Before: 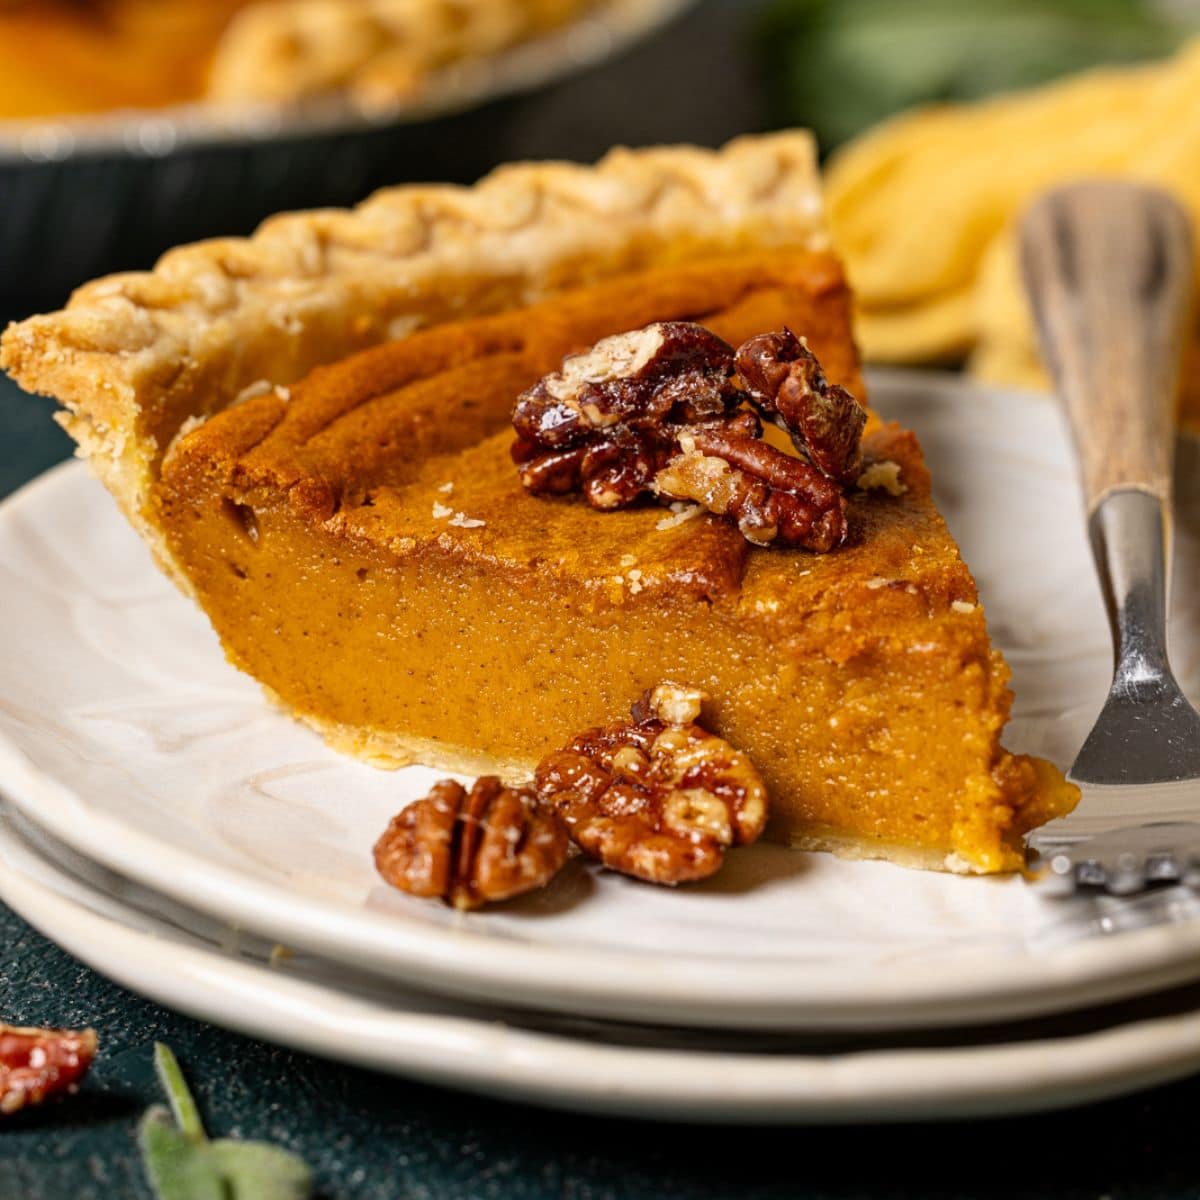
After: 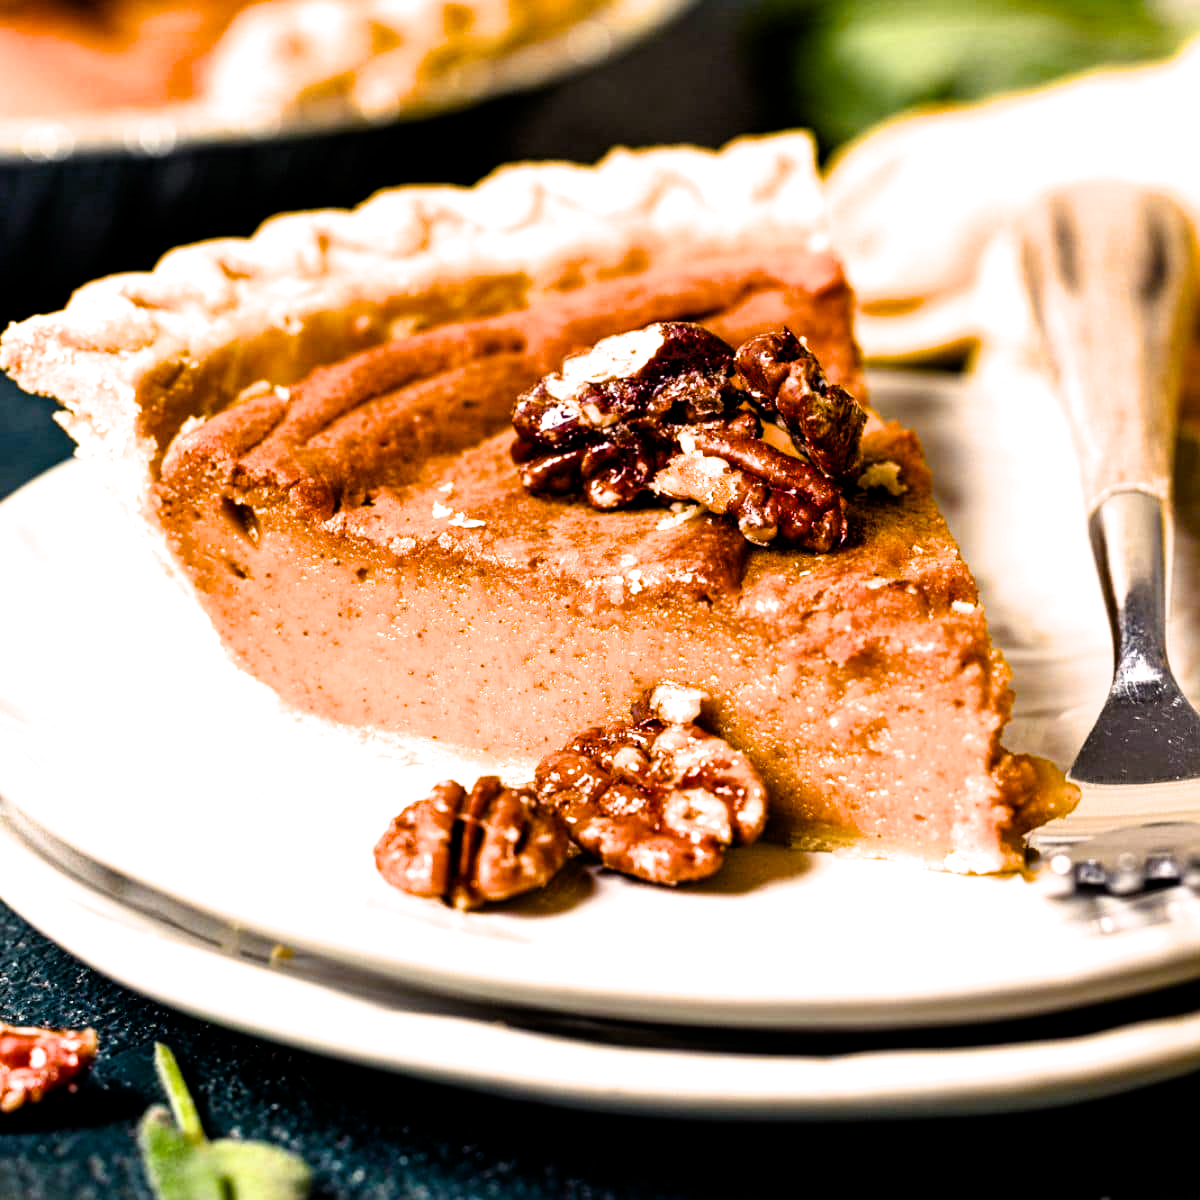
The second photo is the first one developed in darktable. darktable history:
filmic rgb: black relative exposure -8.68 EV, white relative exposure 2.69 EV, target black luminance 0%, target white luminance 99.955%, hardness 6.27, latitude 74.4%, contrast 1.315, highlights saturation mix -6.01%
exposure: black level correction 0, exposure 0.596 EV, compensate highlight preservation false
color balance rgb: shadows lift › luminance -21.64%, shadows lift › chroma 6.542%, shadows lift › hue 268.92°, highlights gain › chroma 1.068%, highlights gain › hue 53.88°, linear chroma grading › global chroma 15.543%, perceptual saturation grading › global saturation 20%, perceptual saturation grading › highlights -25.337%, perceptual saturation grading › shadows 49.68%, perceptual brilliance grading › highlights 11.412%, global vibrance 4.752%, contrast 3.584%
